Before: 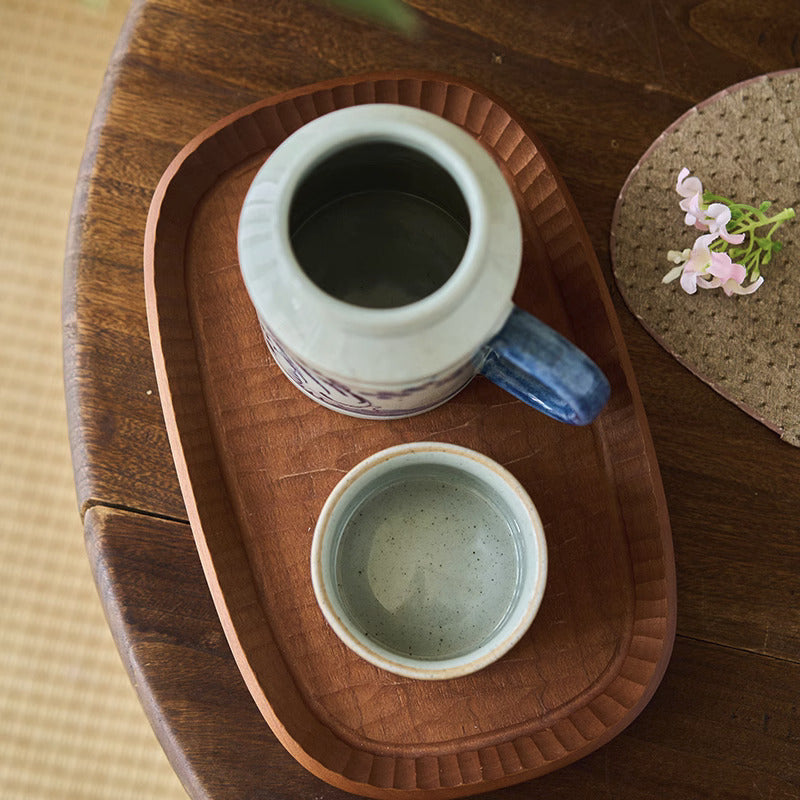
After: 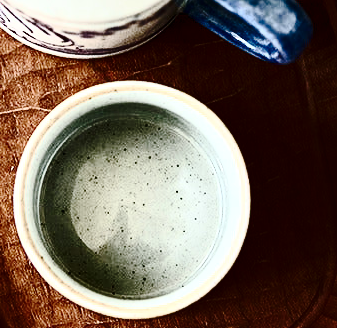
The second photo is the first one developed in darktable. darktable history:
tone curve: curves: ch0 [(0, 0) (0.003, 0.011) (0.011, 0.012) (0.025, 0.013) (0.044, 0.023) (0.069, 0.04) (0.1, 0.06) (0.136, 0.094) (0.177, 0.145) (0.224, 0.213) (0.277, 0.301) (0.335, 0.389) (0.399, 0.473) (0.468, 0.554) (0.543, 0.627) (0.623, 0.694) (0.709, 0.763) (0.801, 0.83) (0.898, 0.906) (1, 1)], preserve colors none
crop: left 37.221%, top 45.169%, right 20.63%, bottom 13.777%
contrast brightness saturation: contrast 0.93, brightness 0.2
local contrast: mode bilateral grid, contrast 20, coarseness 50, detail 148%, midtone range 0.2
